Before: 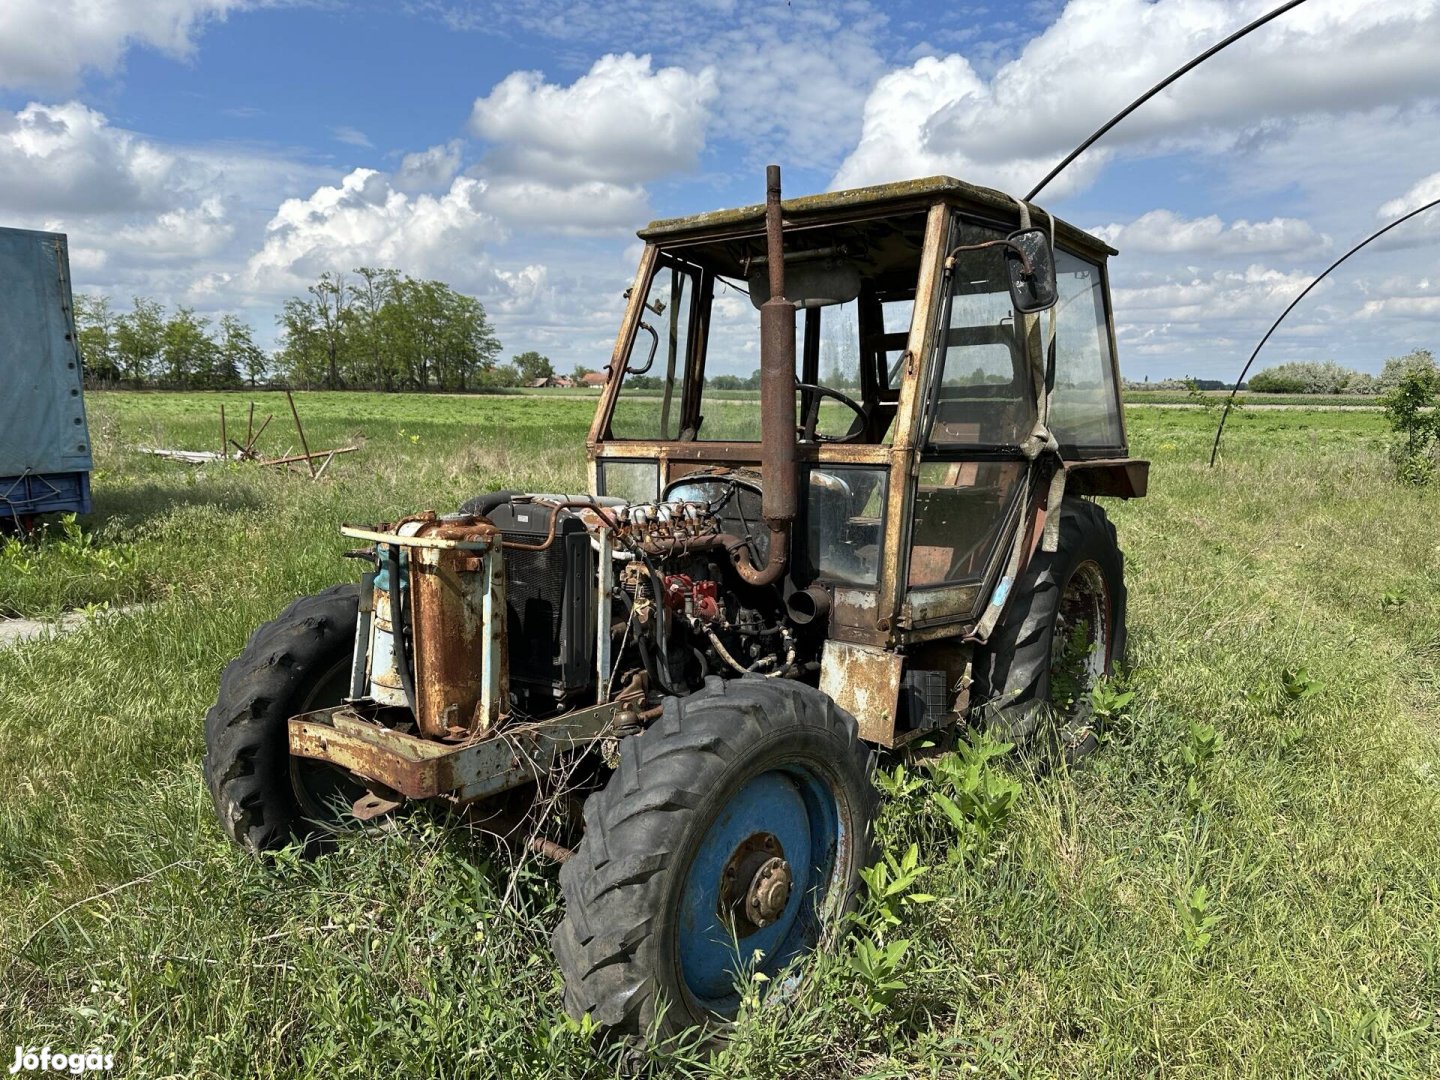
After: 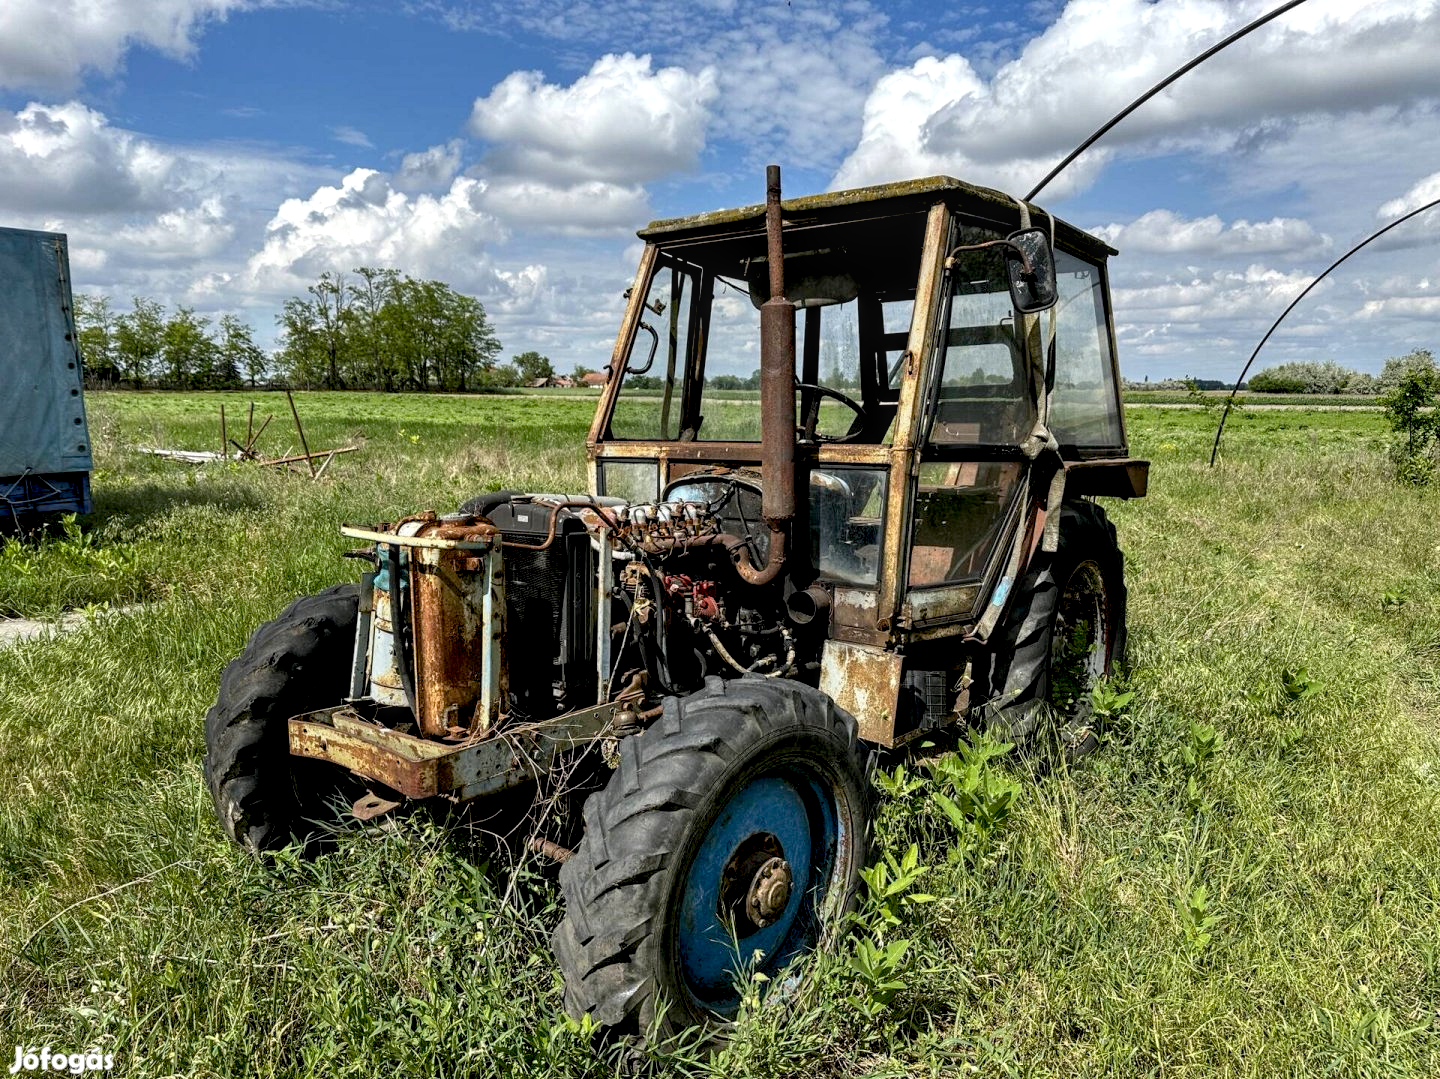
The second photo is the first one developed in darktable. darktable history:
local contrast: detail 130%
shadows and highlights: shadows 31.78, highlights -31.92, soften with gaussian
crop: bottom 0.056%
color balance rgb: global offset › luminance -1.434%, perceptual saturation grading › global saturation 7.982%, perceptual saturation grading › shadows 4.341%, global vibrance 5.295%, contrast 2.84%
